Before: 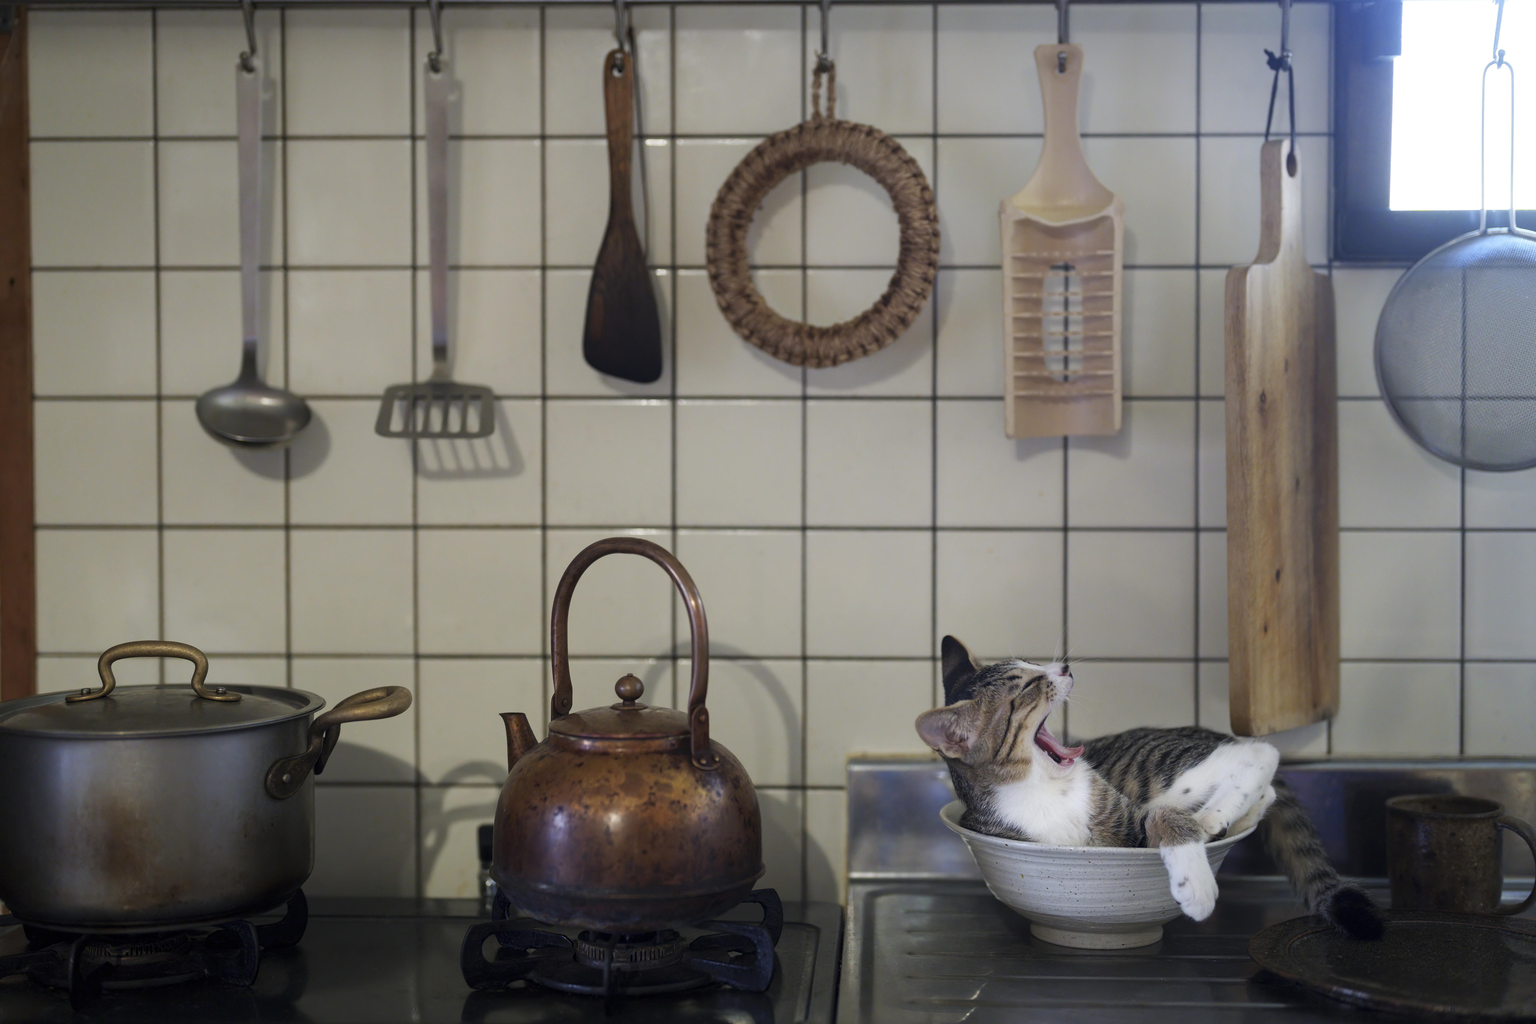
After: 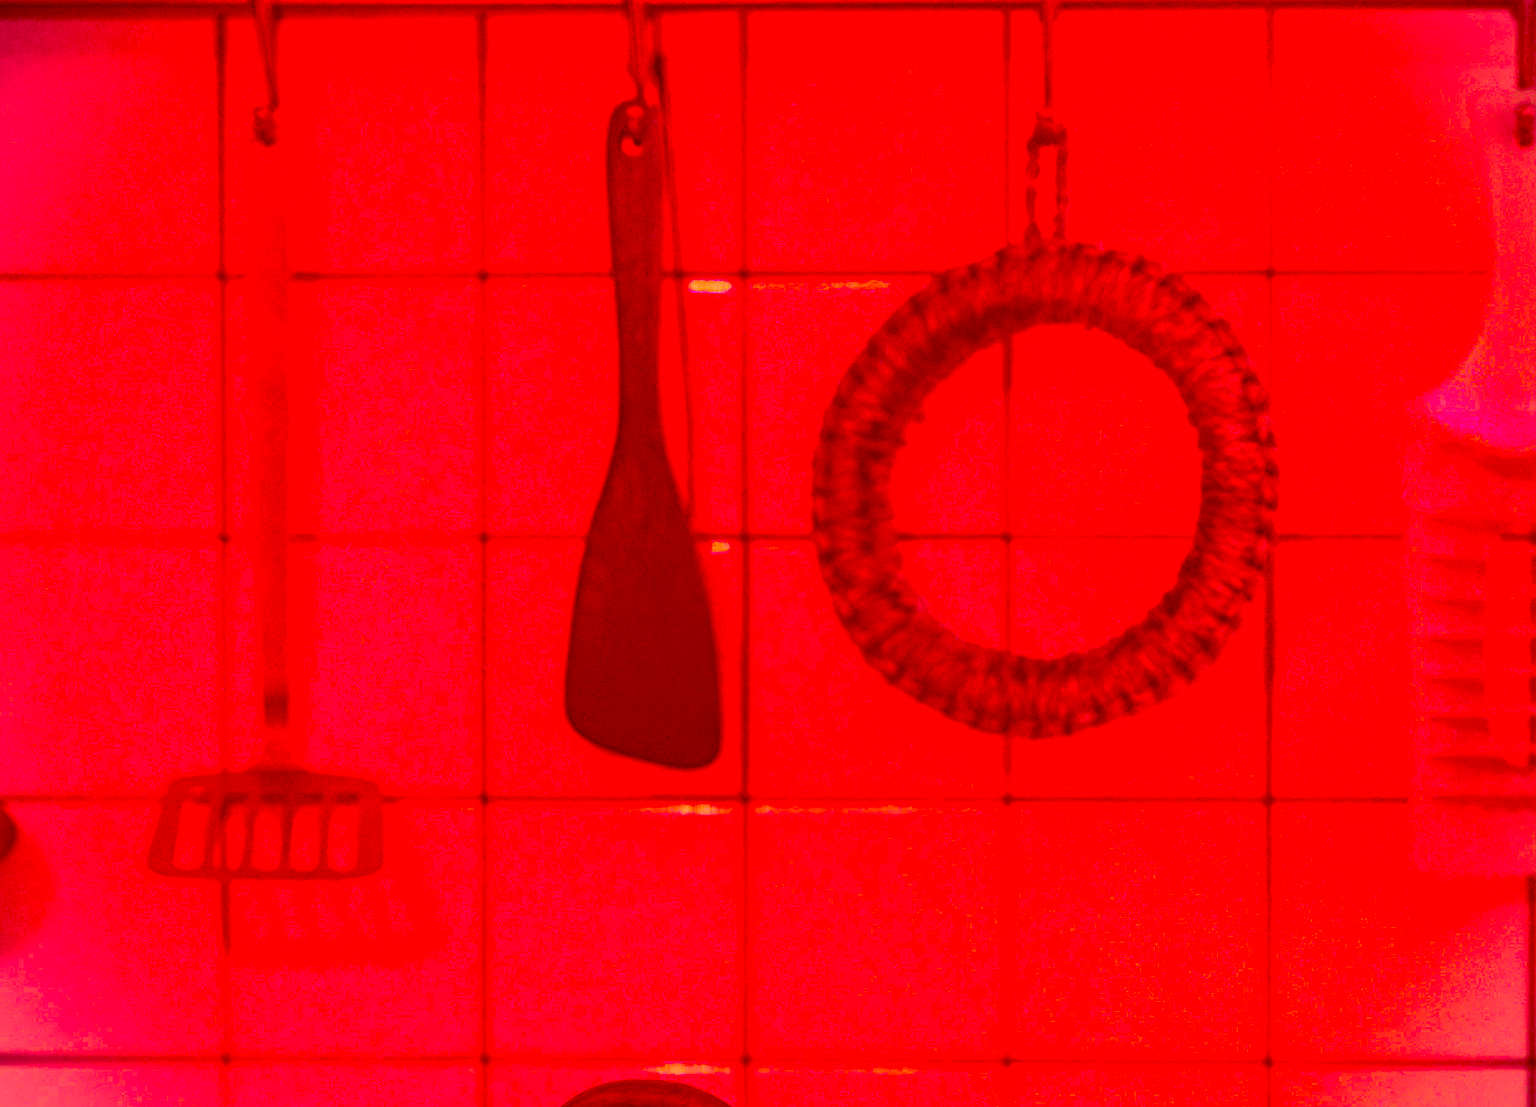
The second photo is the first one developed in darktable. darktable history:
crop: left 19.737%, right 30.47%, bottom 46.118%
exposure: black level correction 0, exposure 0.498 EV, compensate exposure bias true, compensate highlight preservation false
vignetting: fall-off start 91.66%, dithering 8-bit output
haze removal: compatibility mode true, adaptive false
color correction: highlights a* -38.95, highlights b* -39.56, shadows a* -39.92, shadows b* -39.21, saturation -2.97
local contrast: on, module defaults
